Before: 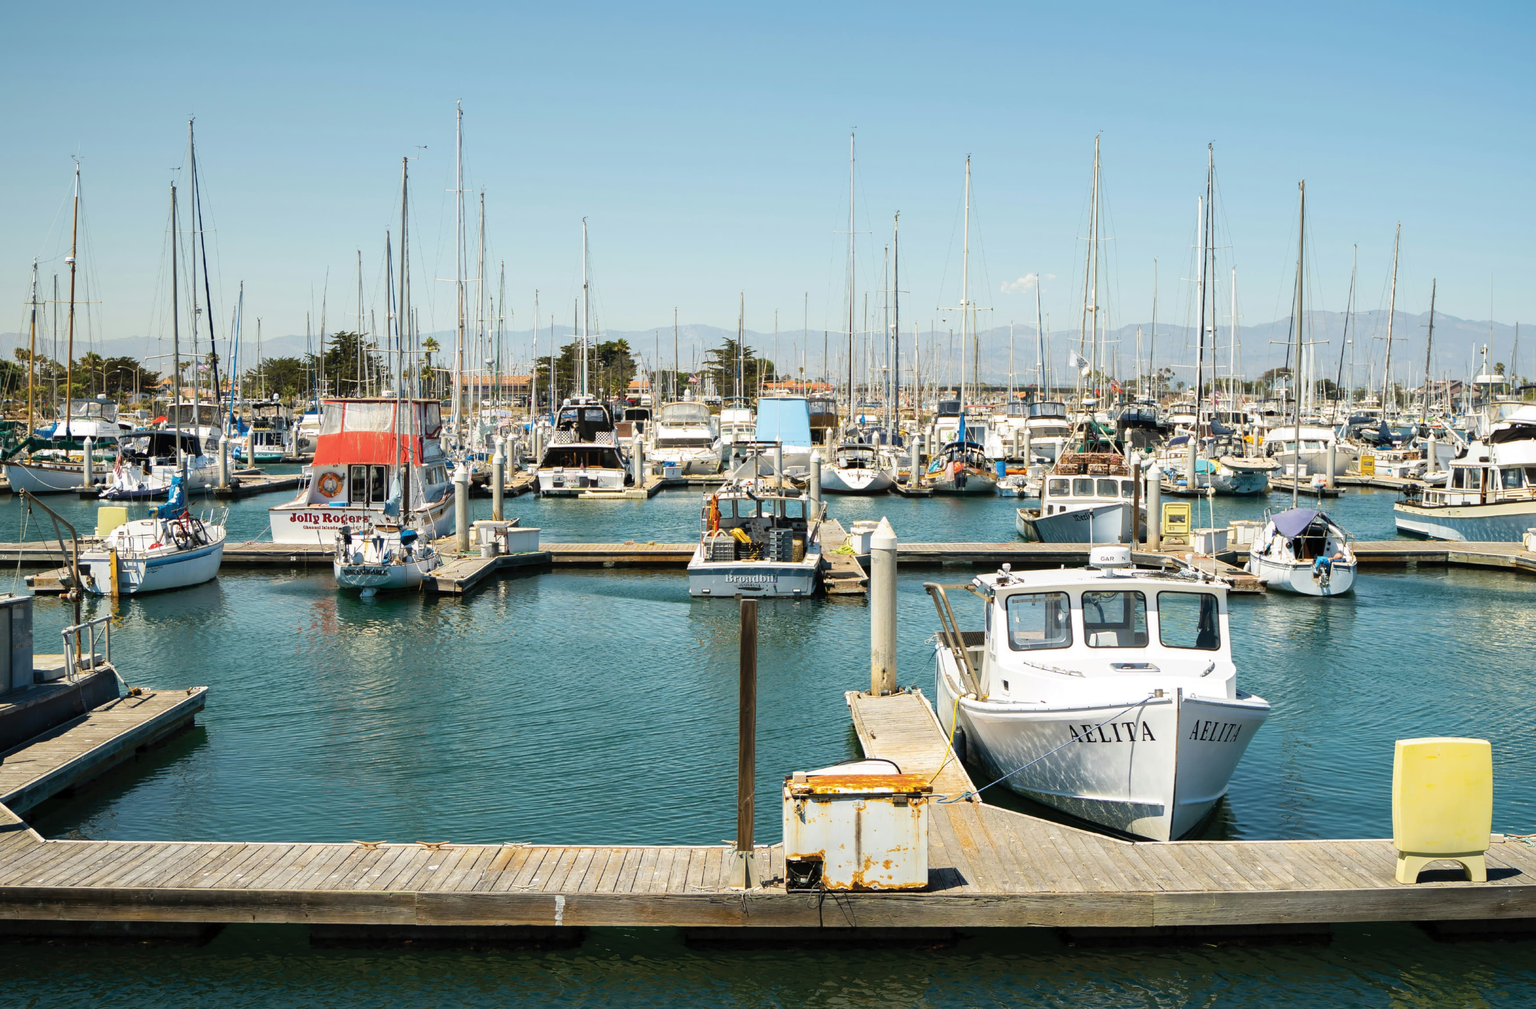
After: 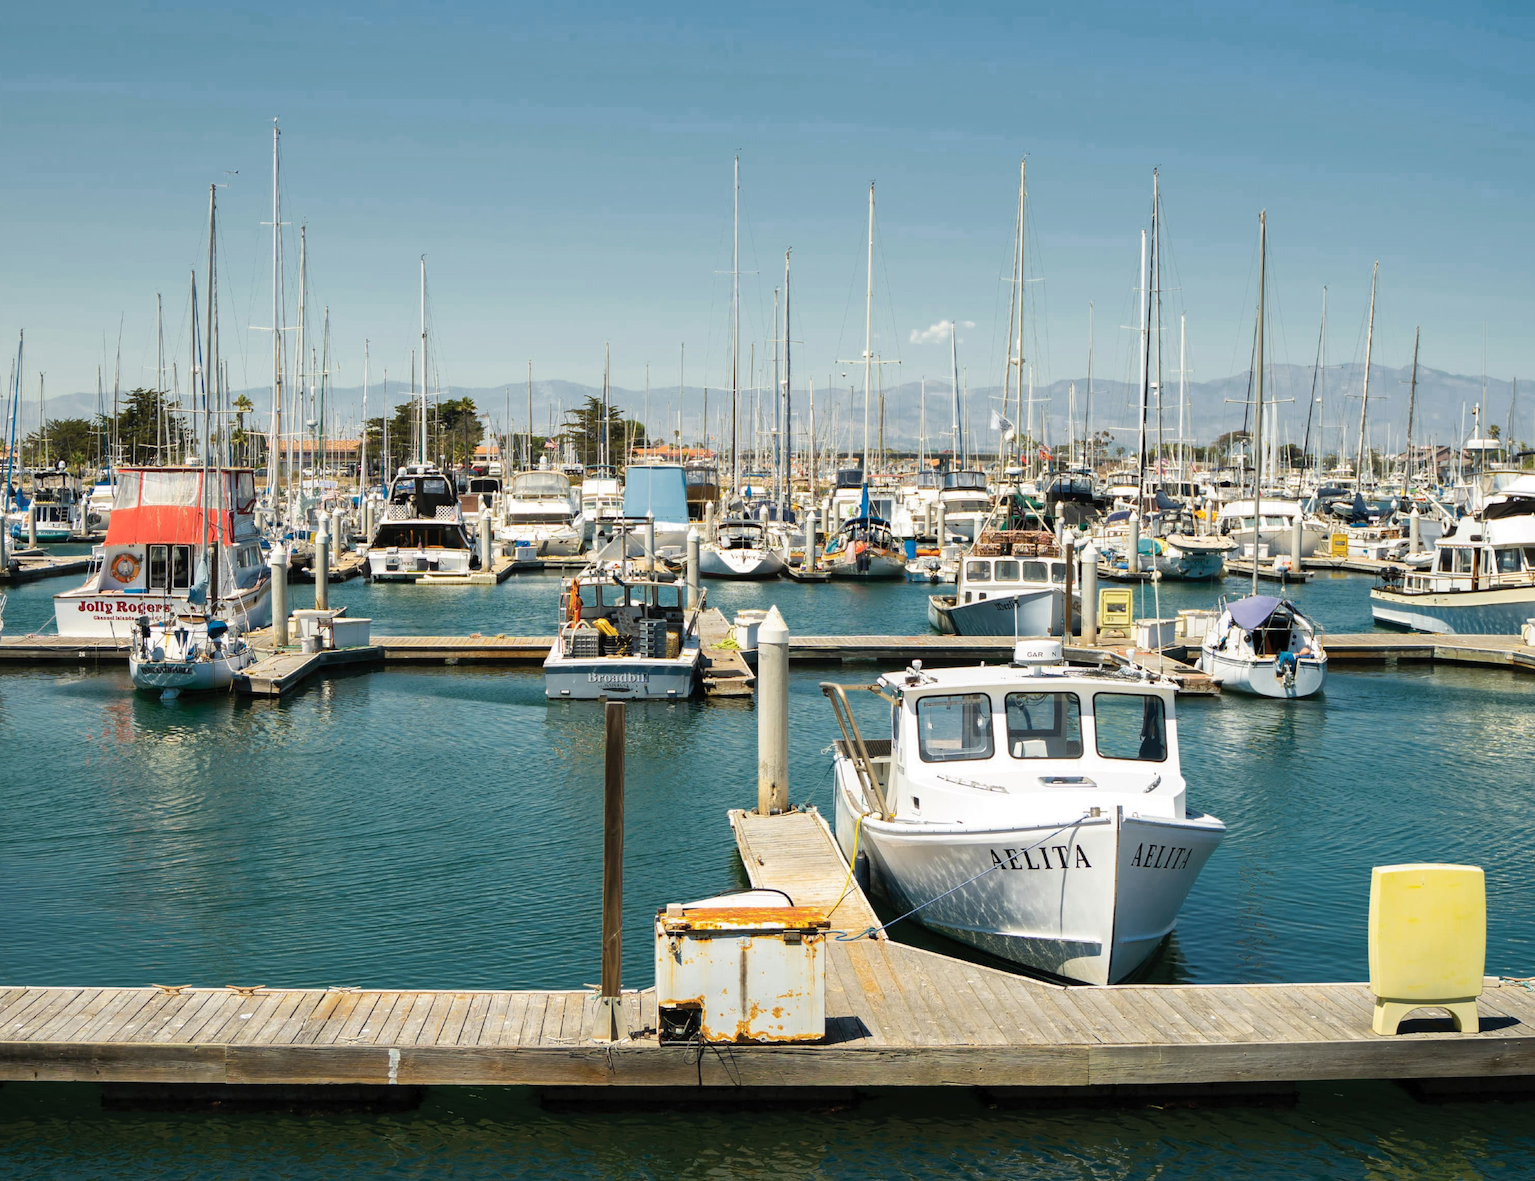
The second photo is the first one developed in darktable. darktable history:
crop and rotate: left 14.565%
color zones: curves: ch0 [(0.25, 0.5) (0.636, 0.25) (0.75, 0.5)]
